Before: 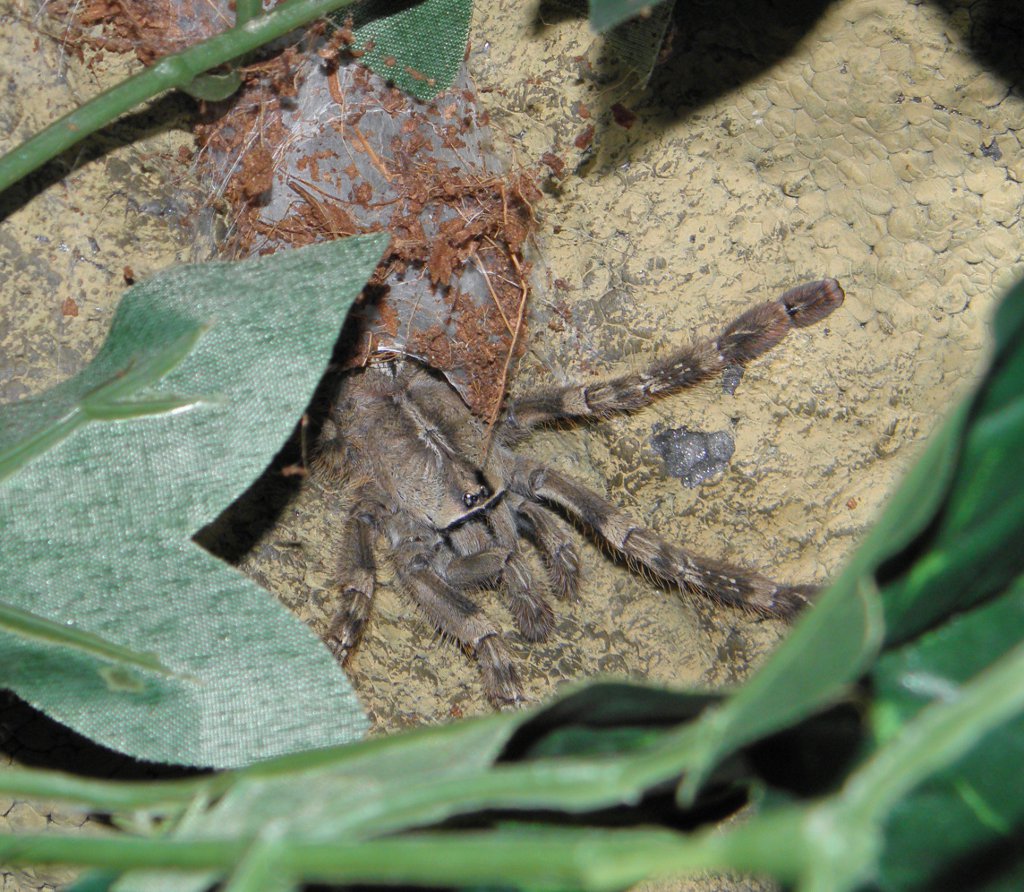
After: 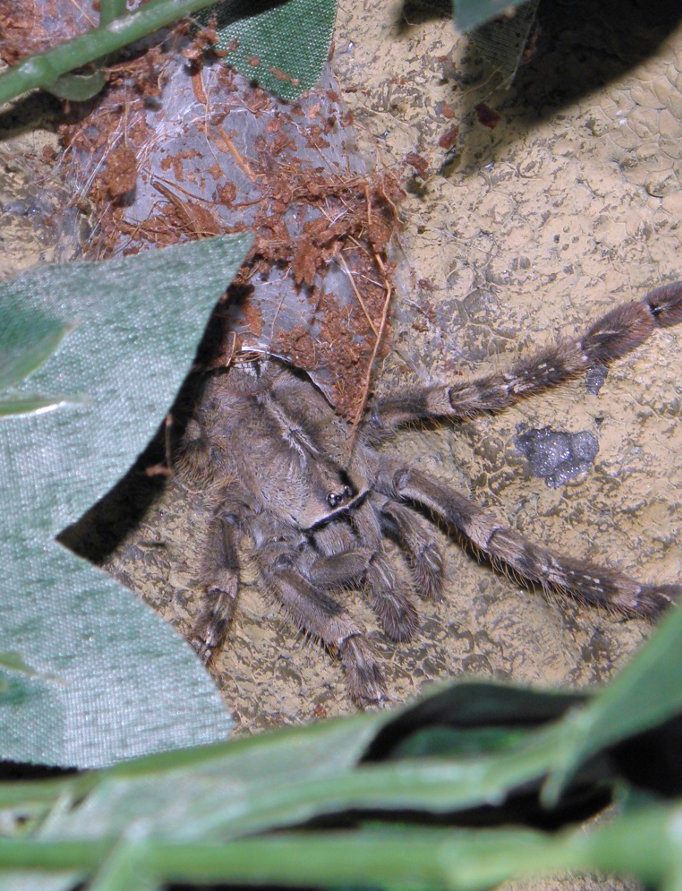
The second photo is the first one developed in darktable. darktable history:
white balance: red 1.042, blue 1.17
split-toning: shadows › saturation 0.61, highlights › saturation 0.58, balance -28.74, compress 87.36%
crop and rotate: left 13.342%, right 19.991%
